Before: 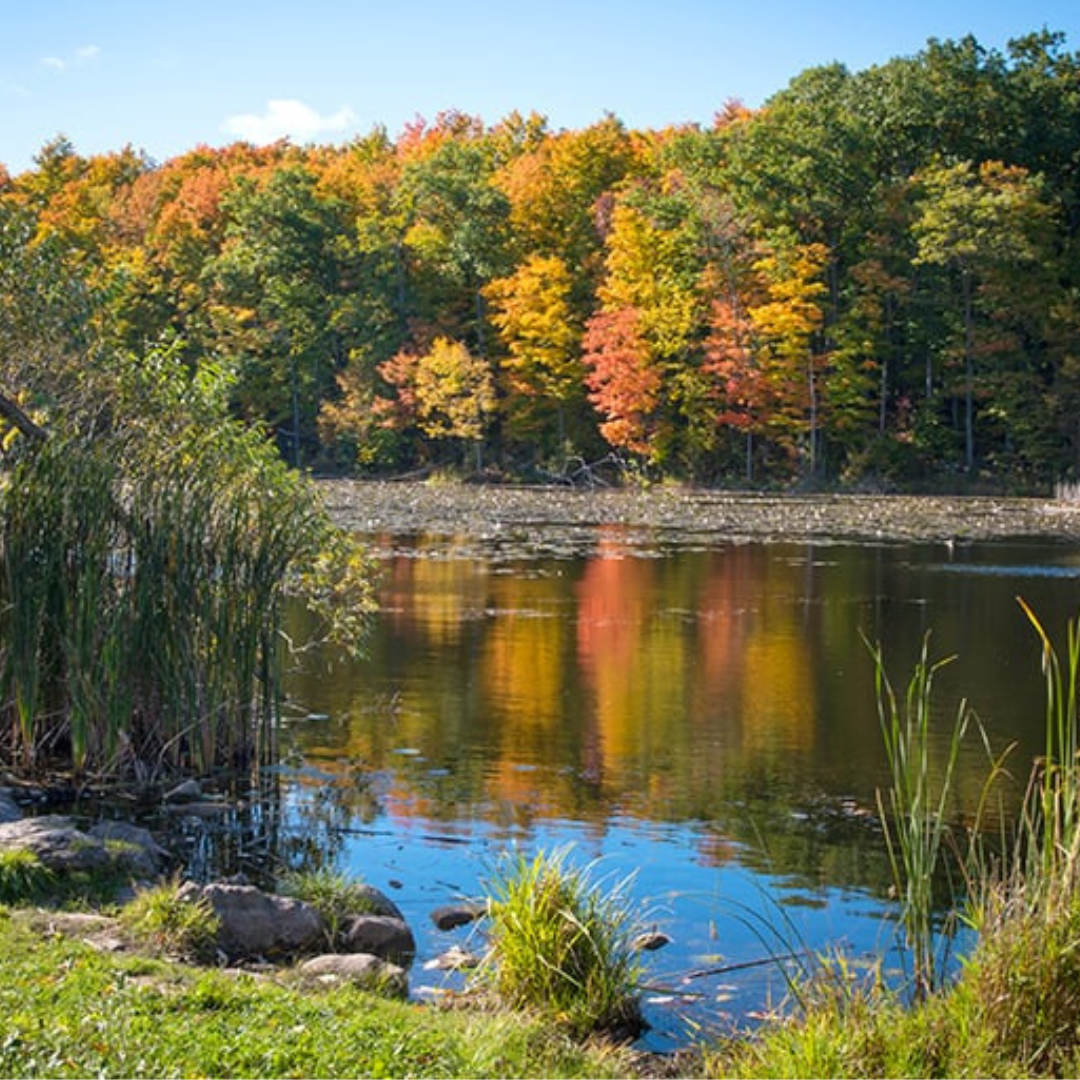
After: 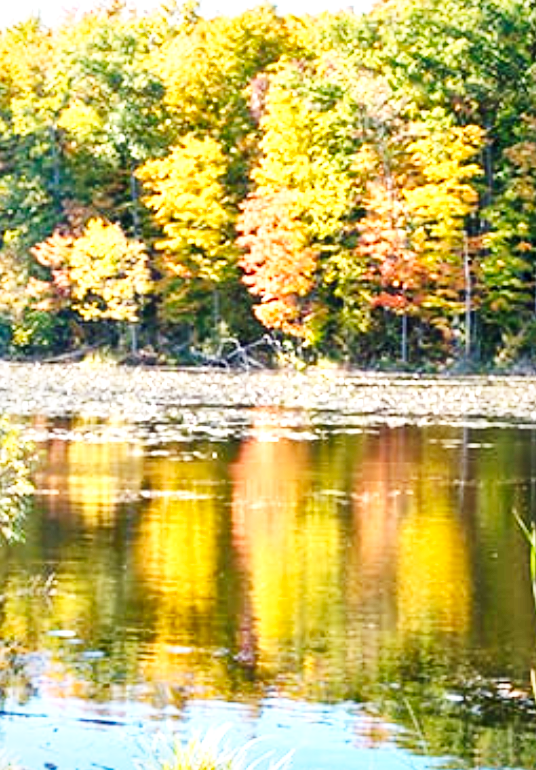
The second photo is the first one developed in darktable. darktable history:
local contrast: mode bilateral grid, contrast 21, coarseness 50, detail 178%, midtone range 0.2
exposure: black level correction 0, exposure 0.69 EV, compensate highlight preservation false
base curve: curves: ch0 [(0, 0) (0, 0.001) (0.001, 0.001) (0.004, 0.002) (0.007, 0.004) (0.015, 0.013) (0.033, 0.045) (0.052, 0.096) (0.075, 0.17) (0.099, 0.241) (0.163, 0.42) (0.219, 0.55) (0.259, 0.616) (0.327, 0.722) (0.365, 0.765) (0.522, 0.873) (0.547, 0.881) (0.689, 0.919) (0.826, 0.952) (1, 1)], preserve colors none
crop: left 32.036%, top 10.944%, right 18.328%, bottom 17.401%
